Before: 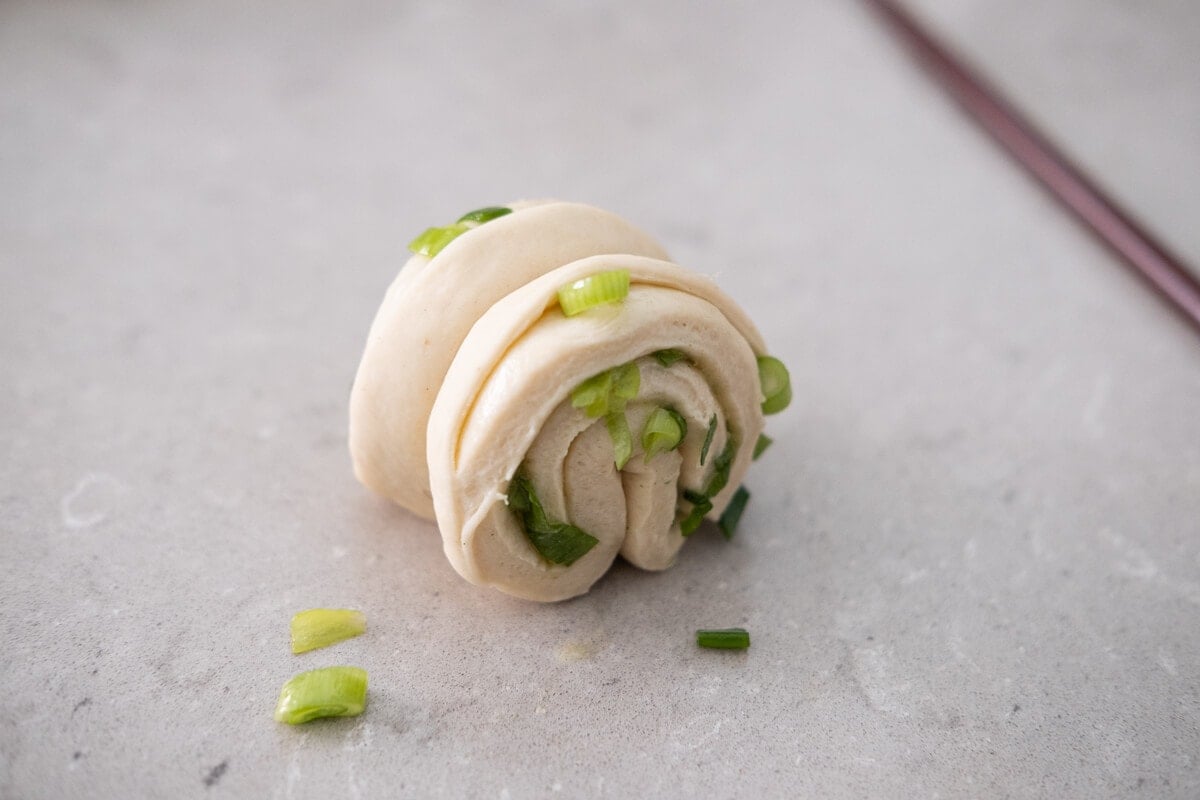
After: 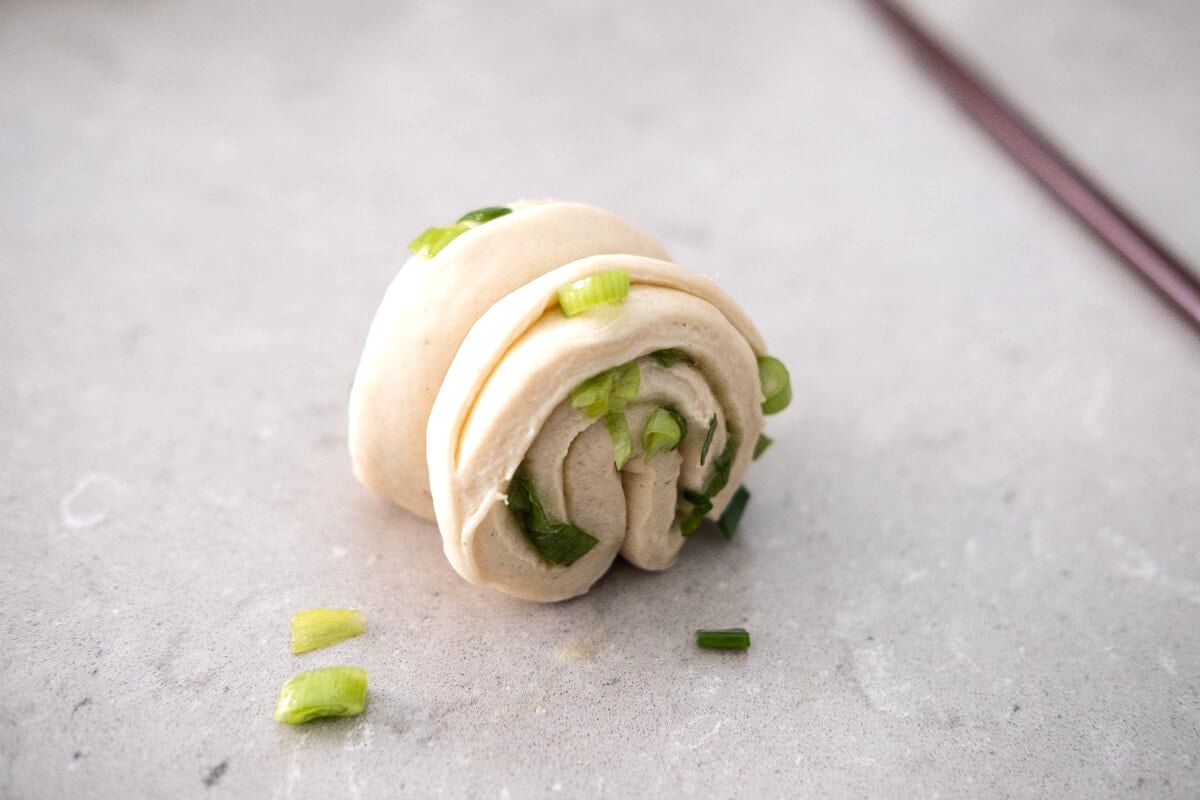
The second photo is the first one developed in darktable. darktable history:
tone equalizer: -8 EV -0.397 EV, -7 EV -0.416 EV, -6 EV -0.345 EV, -5 EV -0.229 EV, -3 EV 0.228 EV, -2 EV 0.303 EV, -1 EV 0.385 EV, +0 EV 0.401 EV, edges refinement/feathering 500, mask exposure compensation -1.57 EV, preserve details no
